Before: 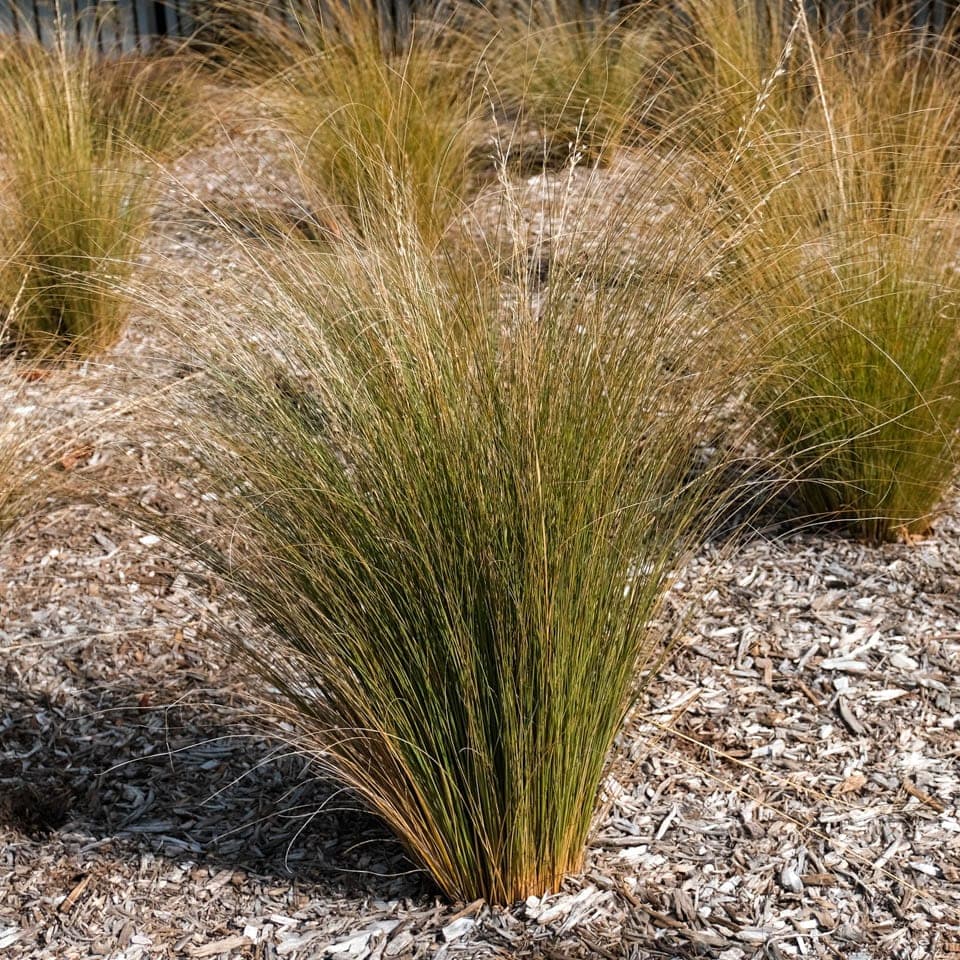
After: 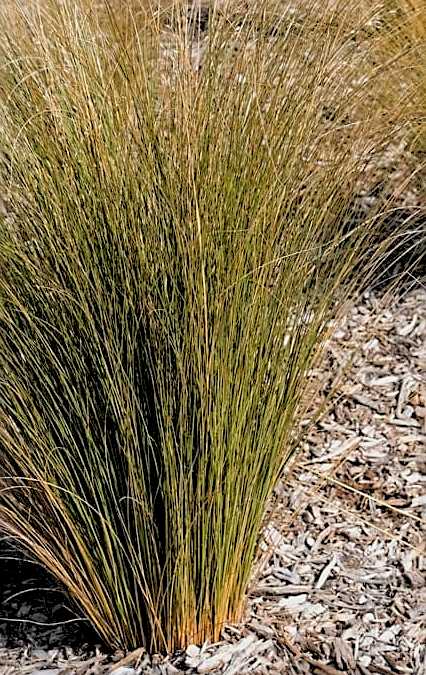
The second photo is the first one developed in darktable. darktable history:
crop: left 35.432%, top 26.233%, right 20.145%, bottom 3.432%
rgb levels: preserve colors sum RGB, levels [[0.038, 0.433, 0.934], [0, 0.5, 1], [0, 0.5, 1]]
sharpen: on, module defaults
